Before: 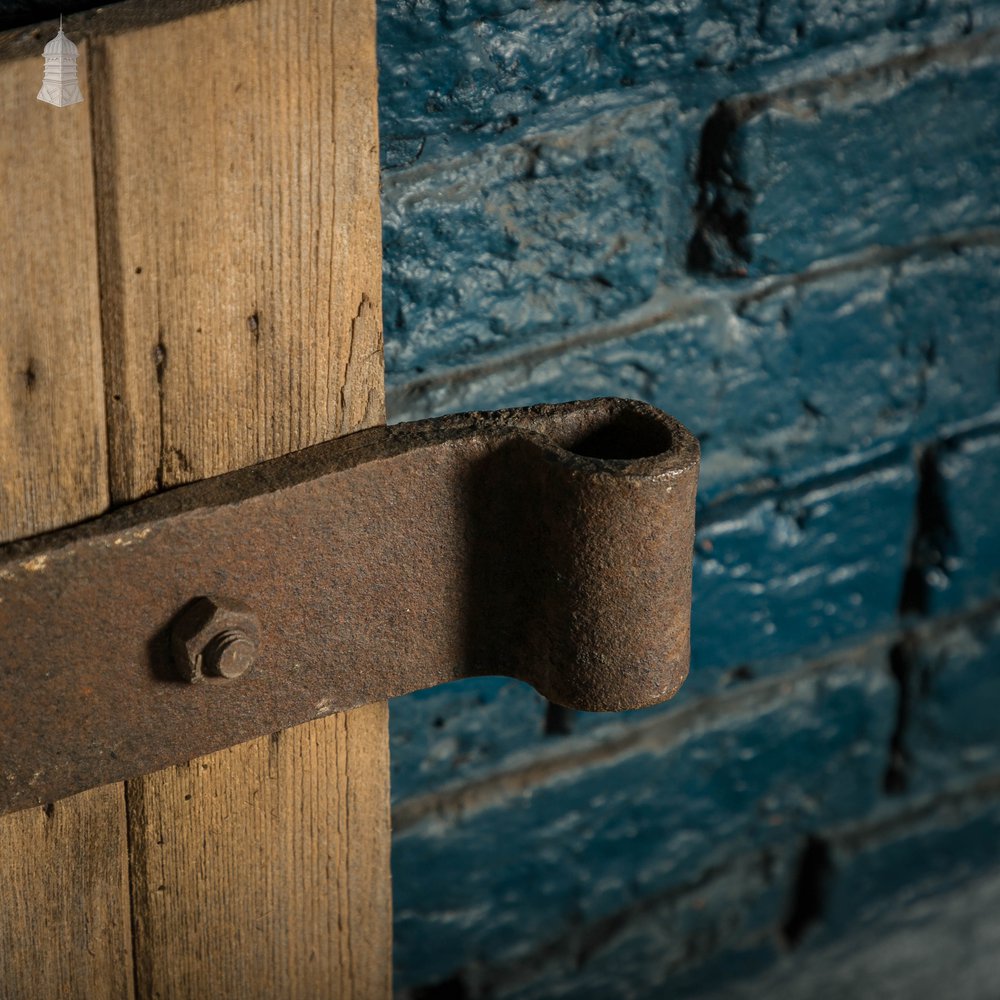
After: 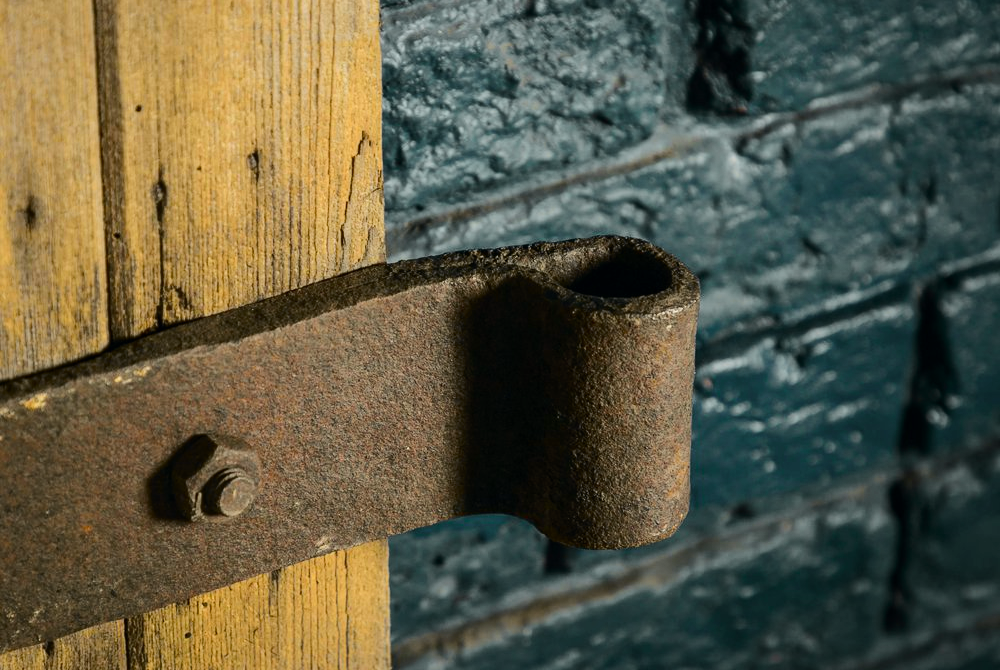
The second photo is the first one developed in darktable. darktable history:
crop: top 16.216%, bottom 16.688%
tone curve: curves: ch0 [(0, 0) (0.11, 0.081) (0.256, 0.259) (0.398, 0.475) (0.498, 0.611) (0.65, 0.757) (0.835, 0.883) (1, 0.961)]; ch1 [(0, 0) (0.346, 0.307) (0.408, 0.369) (0.453, 0.457) (0.482, 0.479) (0.502, 0.498) (0.521, 0.51) (0.553, 0.554) (0.618, 0.65) (0.693, 0.727) (1, 1)]; ch2 [(0, 0) (0.366, 0.337) (0.434, 0.46) (0.485, 0.494) (0.5, 0.494) (0.511, 0.508) (0.537, 0.55) (0.579, 0.599) (0.621, 0.693) (1, 1)], color space Lab, independent channels, preserve colors none
exposure: exposure -0.043 EV, compensate highlight preservation false
